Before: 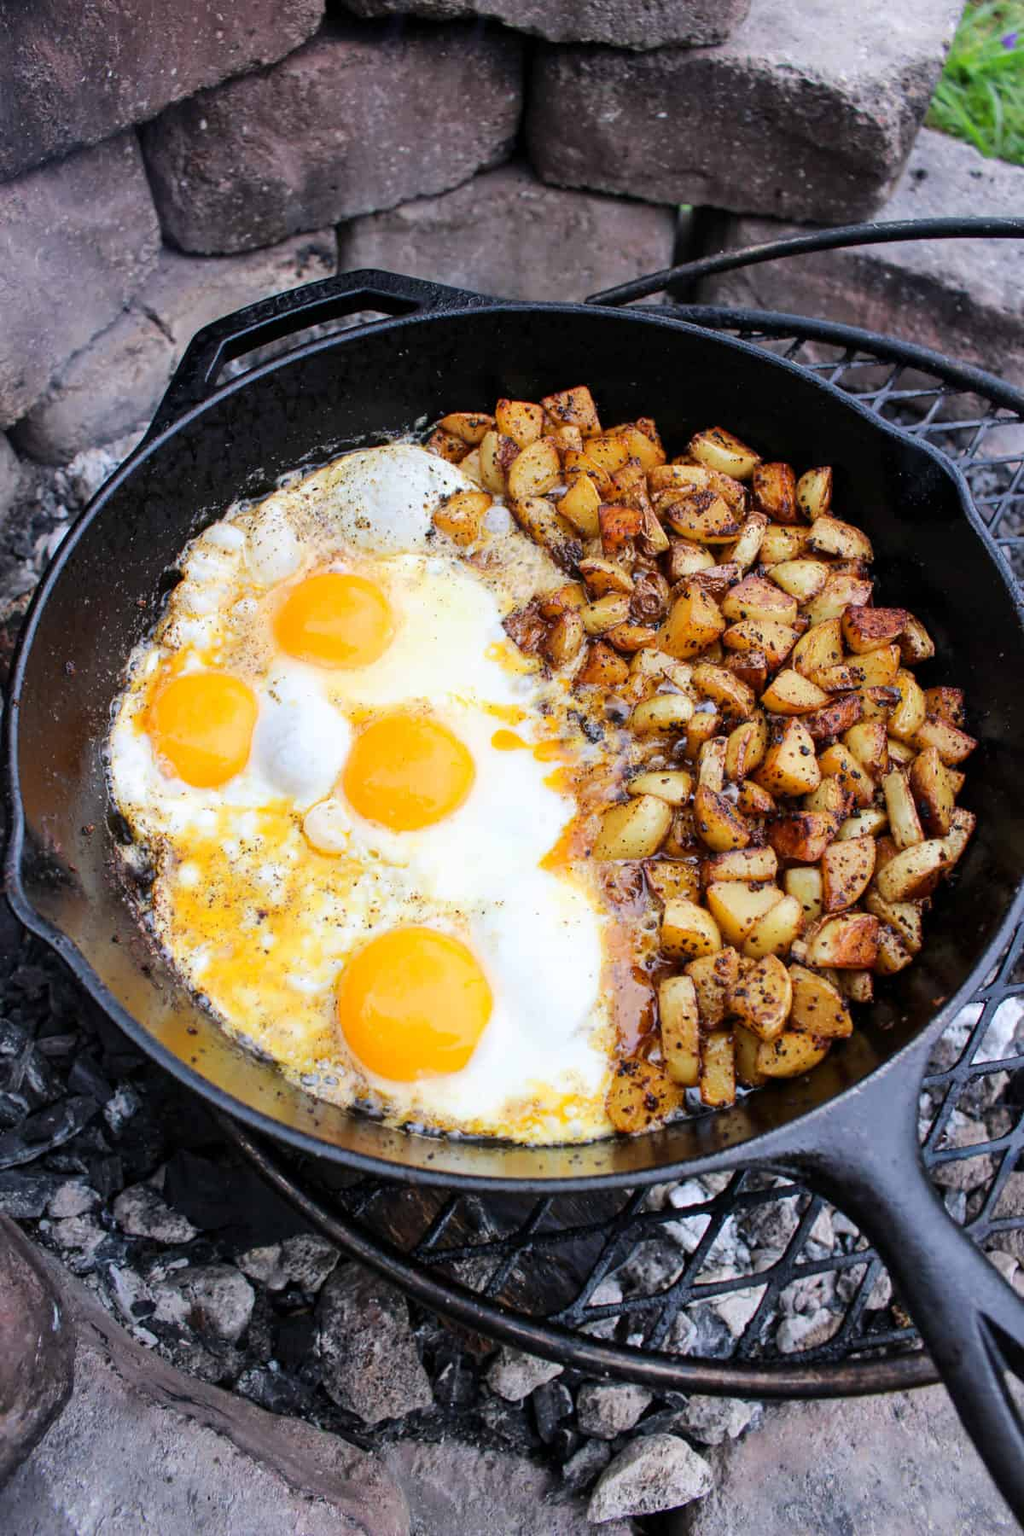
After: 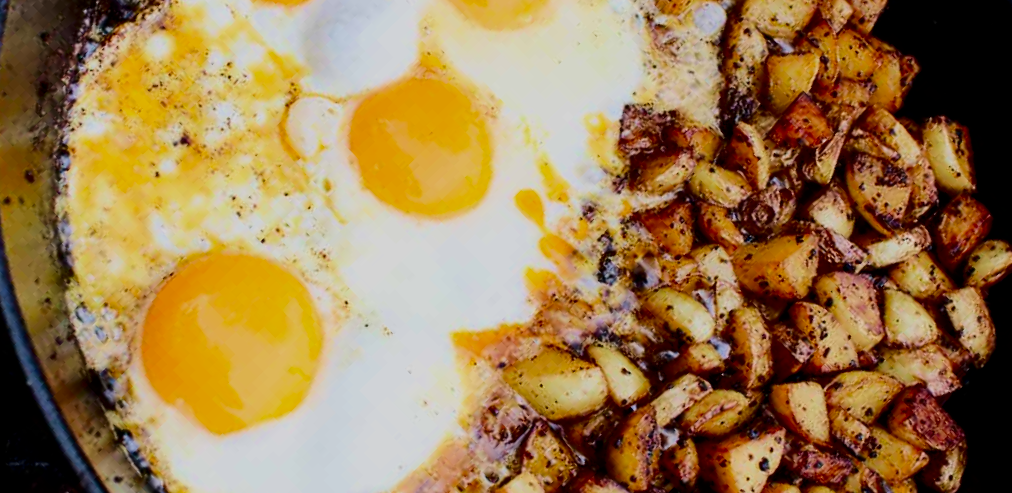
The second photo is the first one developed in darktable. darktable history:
velvia: on, module defaults
crop and rotate: angle -46.05°, top 16.011%, right 0.93%, bottom 11.625%
contrast brightness saturation: contrast 0.241, brightness -0.244, saturation 0.136
filmic rgb: black relative exposure -7.25 EV, white relative exposure 5.09 EV, threshold 5.96 EV, hardness 3.2, enable highlight reconstruction true
